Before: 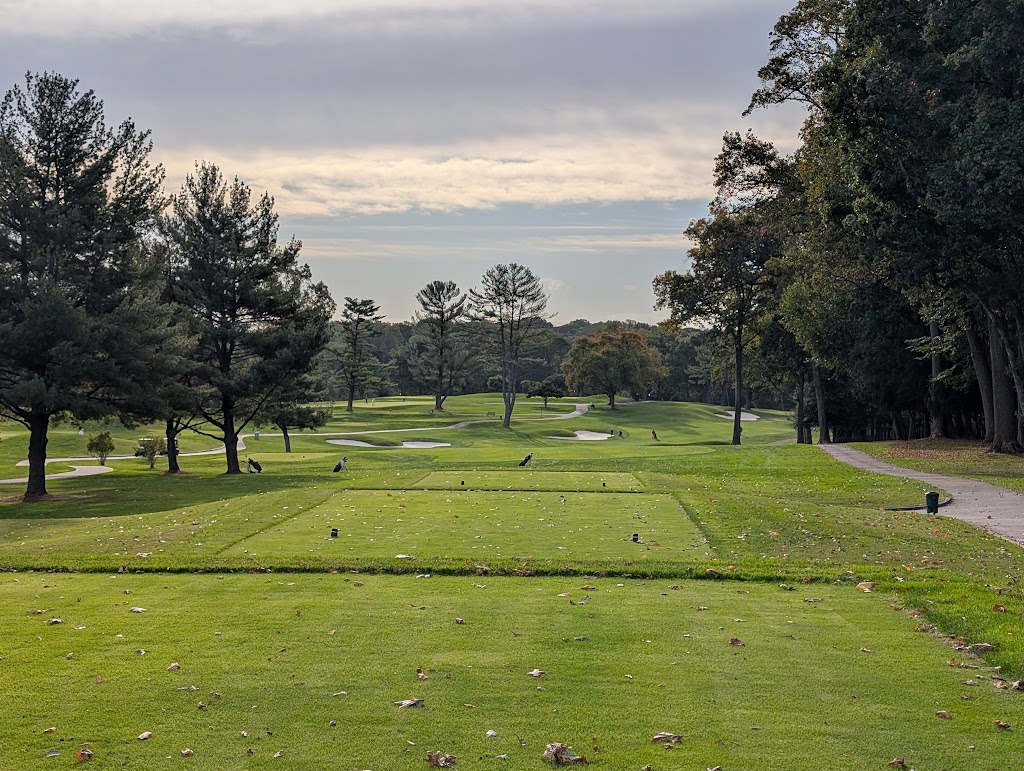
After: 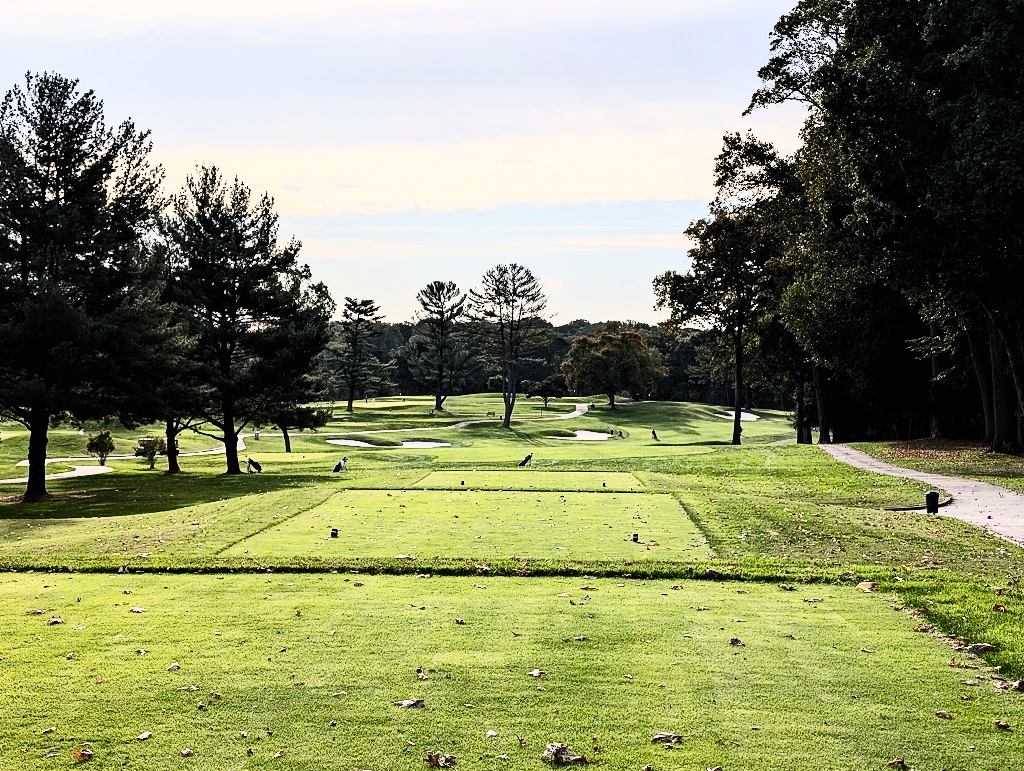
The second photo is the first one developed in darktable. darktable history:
contrast brightness saturation: contrast 0.603, brightness 0.332, saturation 0.137
filmic rgb: black relative exposure -5.07 EV, white relative exposure 3.52 EV, hardness 3.17, contrast 1.301, highlights saturation mix -49.73%
